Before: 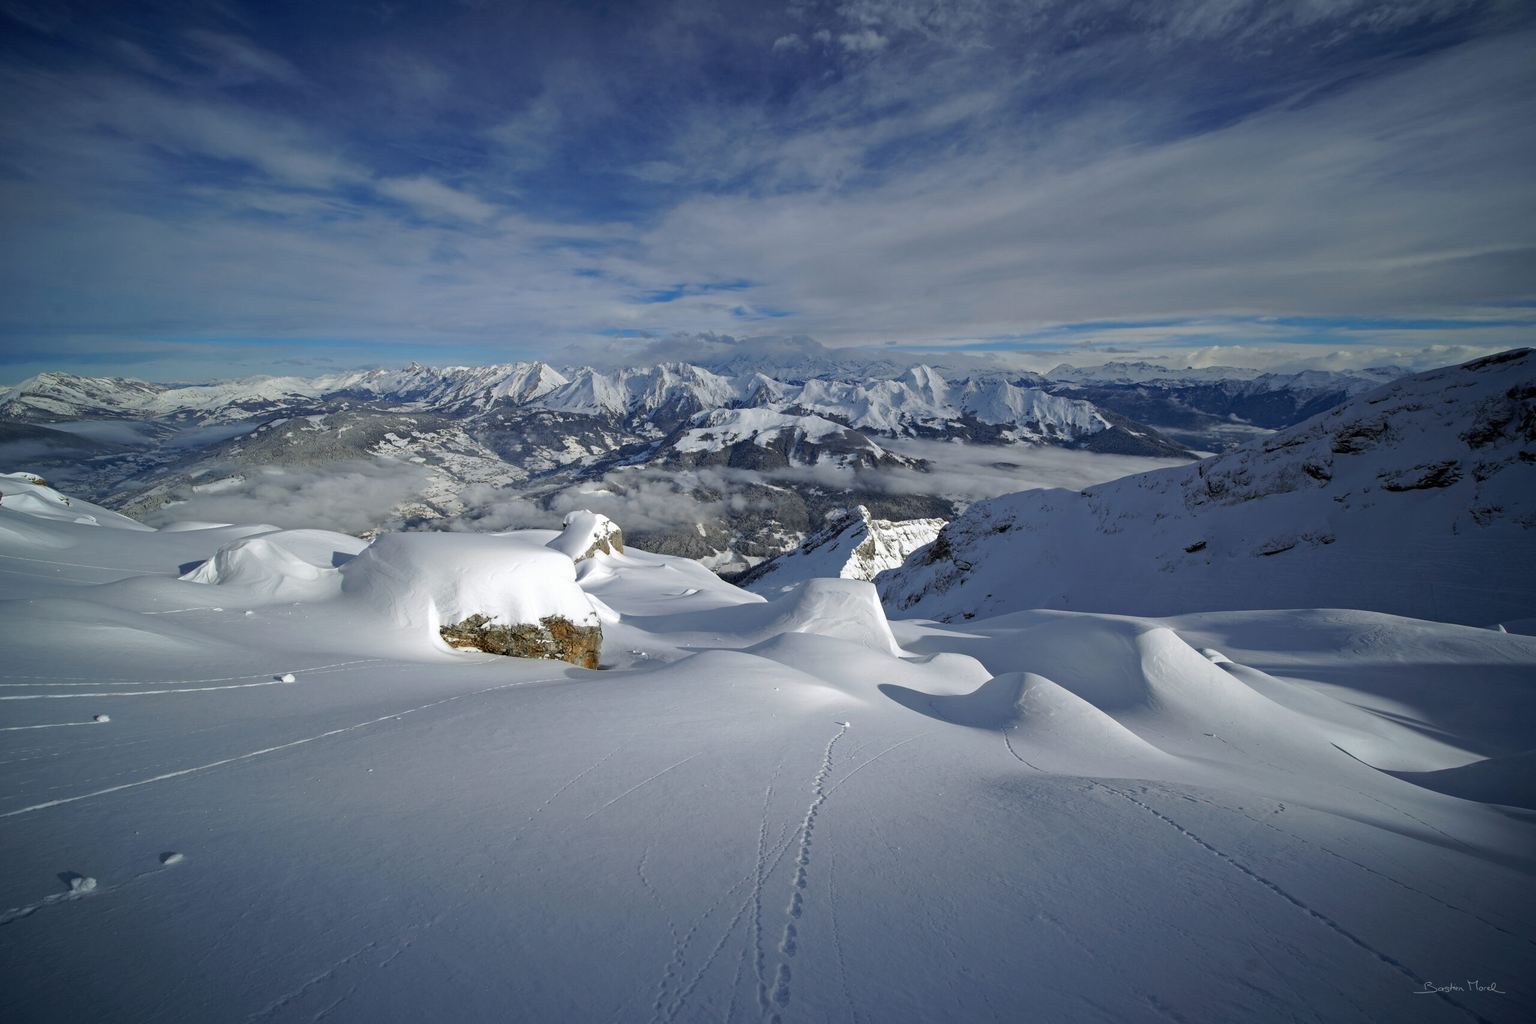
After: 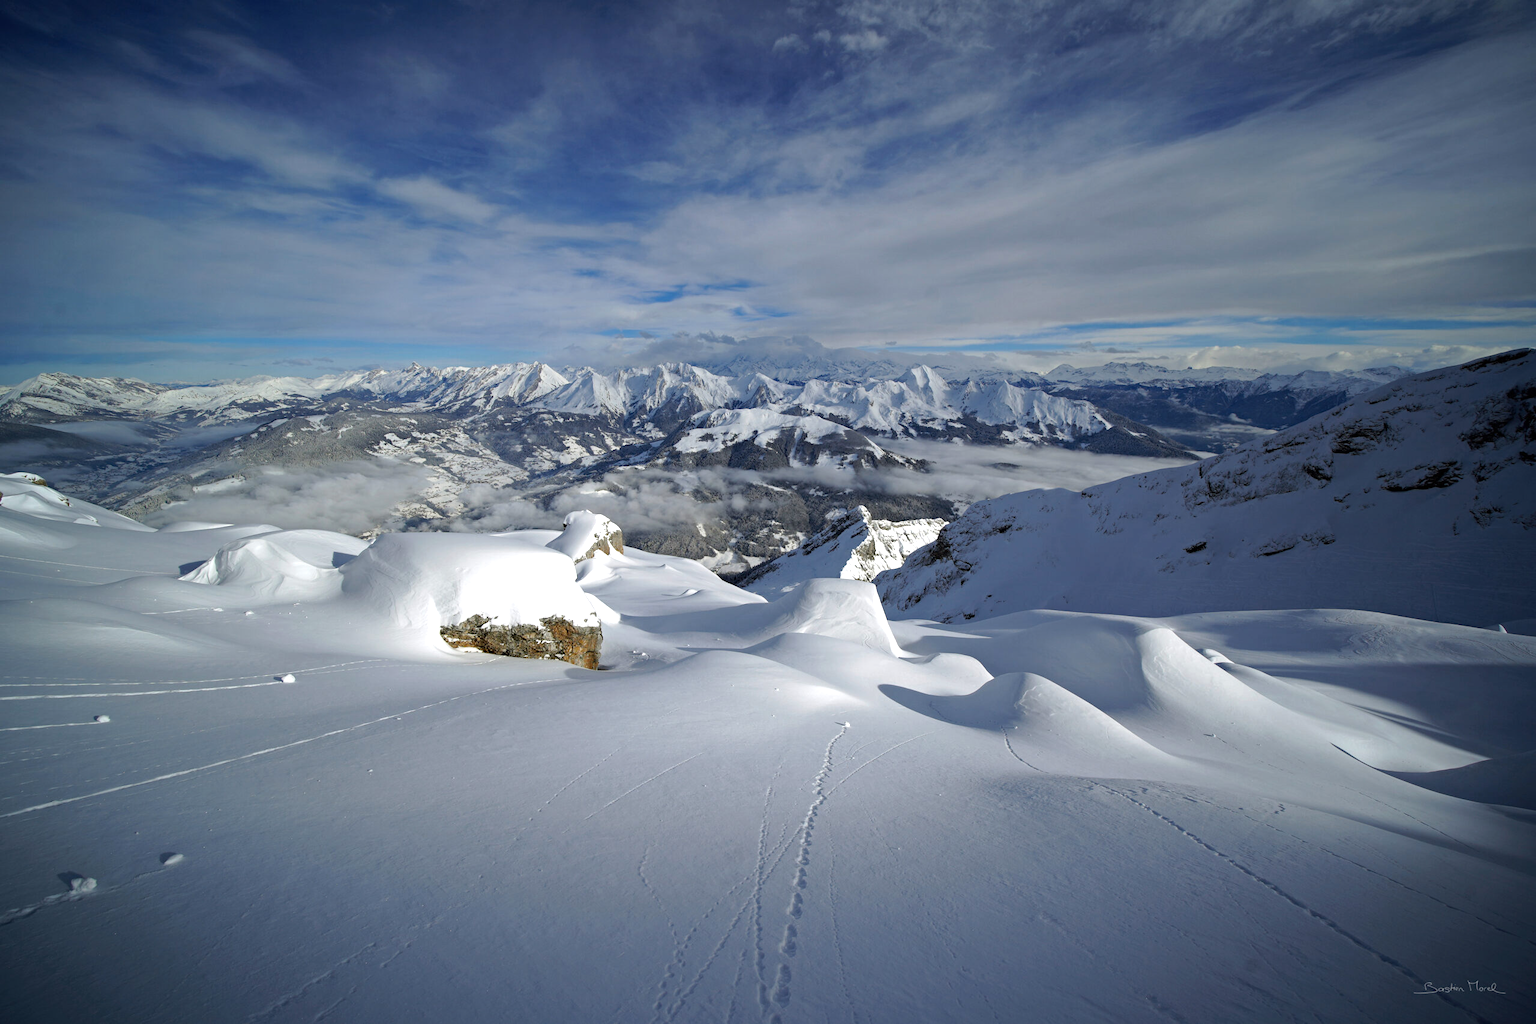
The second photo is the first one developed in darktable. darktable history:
tone equalizer: -8 EV -0.411 EV, -7 EV -0.408 EV, -6 EV -0.328 EV, -5 EV -0.213 EV, -3 EV 0.196 EV, -2 EV 0.306 EV, -1 EV 0.38 EV, +0 EV 0.415 EV, mask exposure compensation -0.486 EV
